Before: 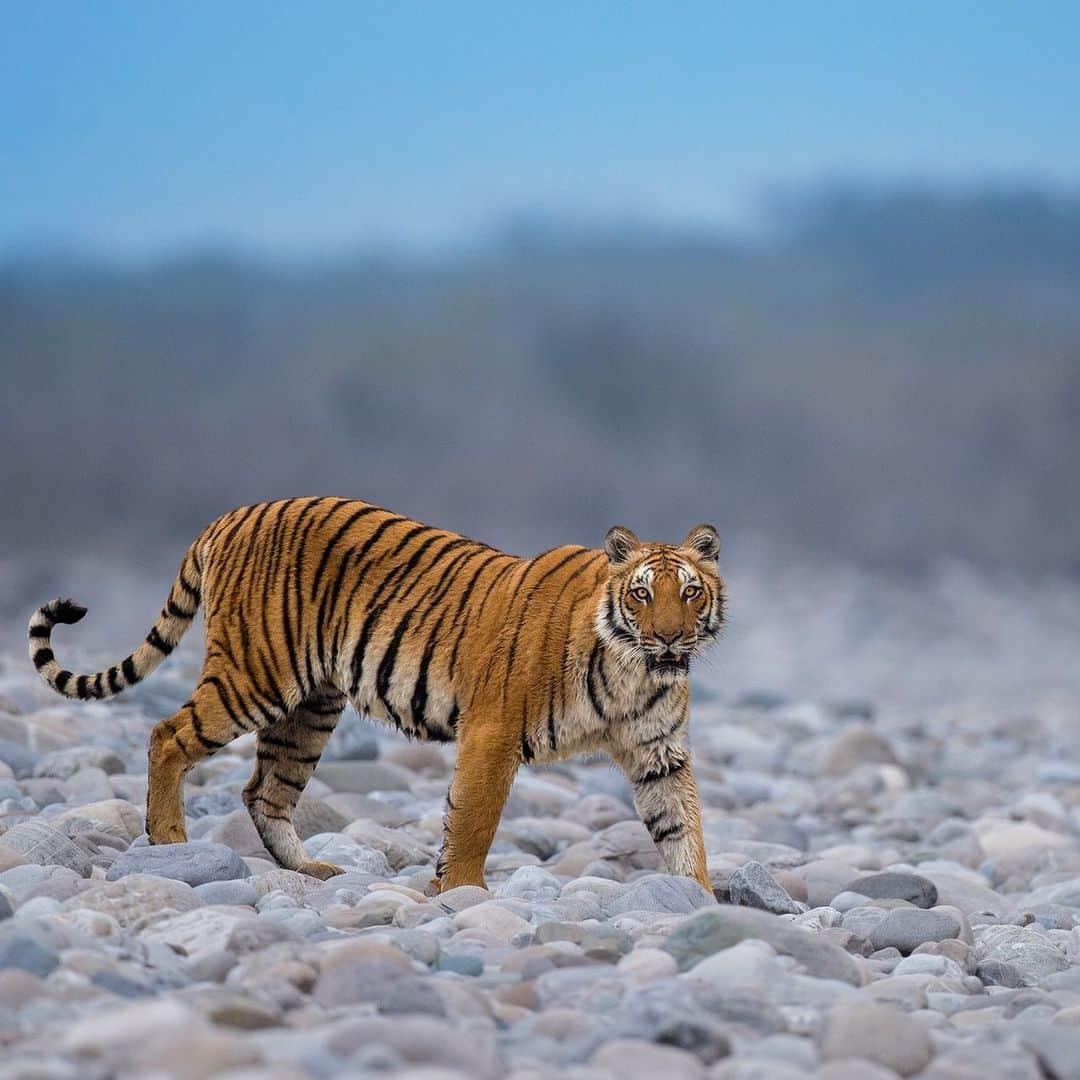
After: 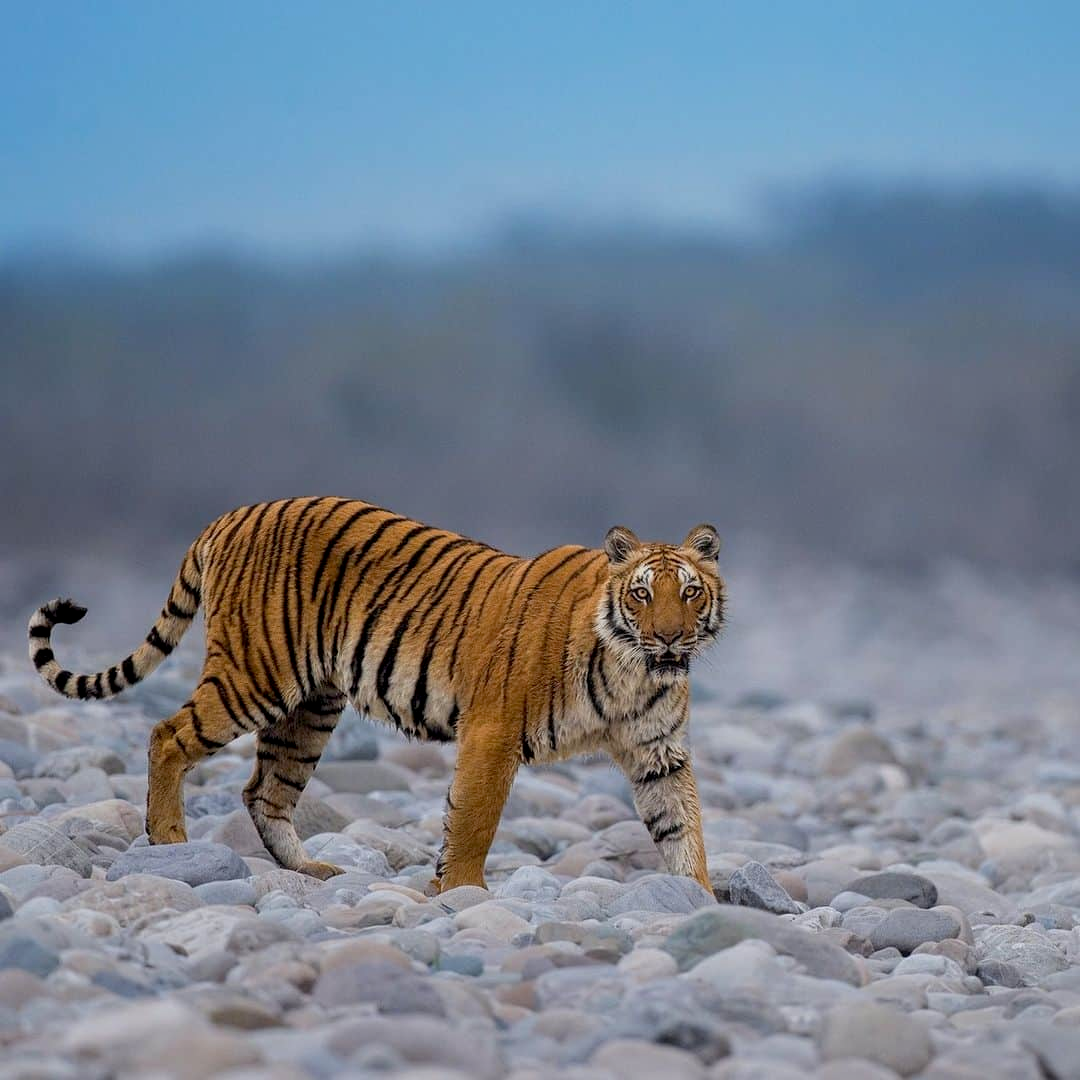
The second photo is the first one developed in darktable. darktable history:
exposure: black level correction 0.006, exposure -0.226 EV, compensate highlight preservation false
contrast equalizer: y [[0.5, 0.5, 0.468, 0.5, 0.5, 0.5], [0.5 ×6], [0.5 ×6], [0 ×6], [0 ×6]]
